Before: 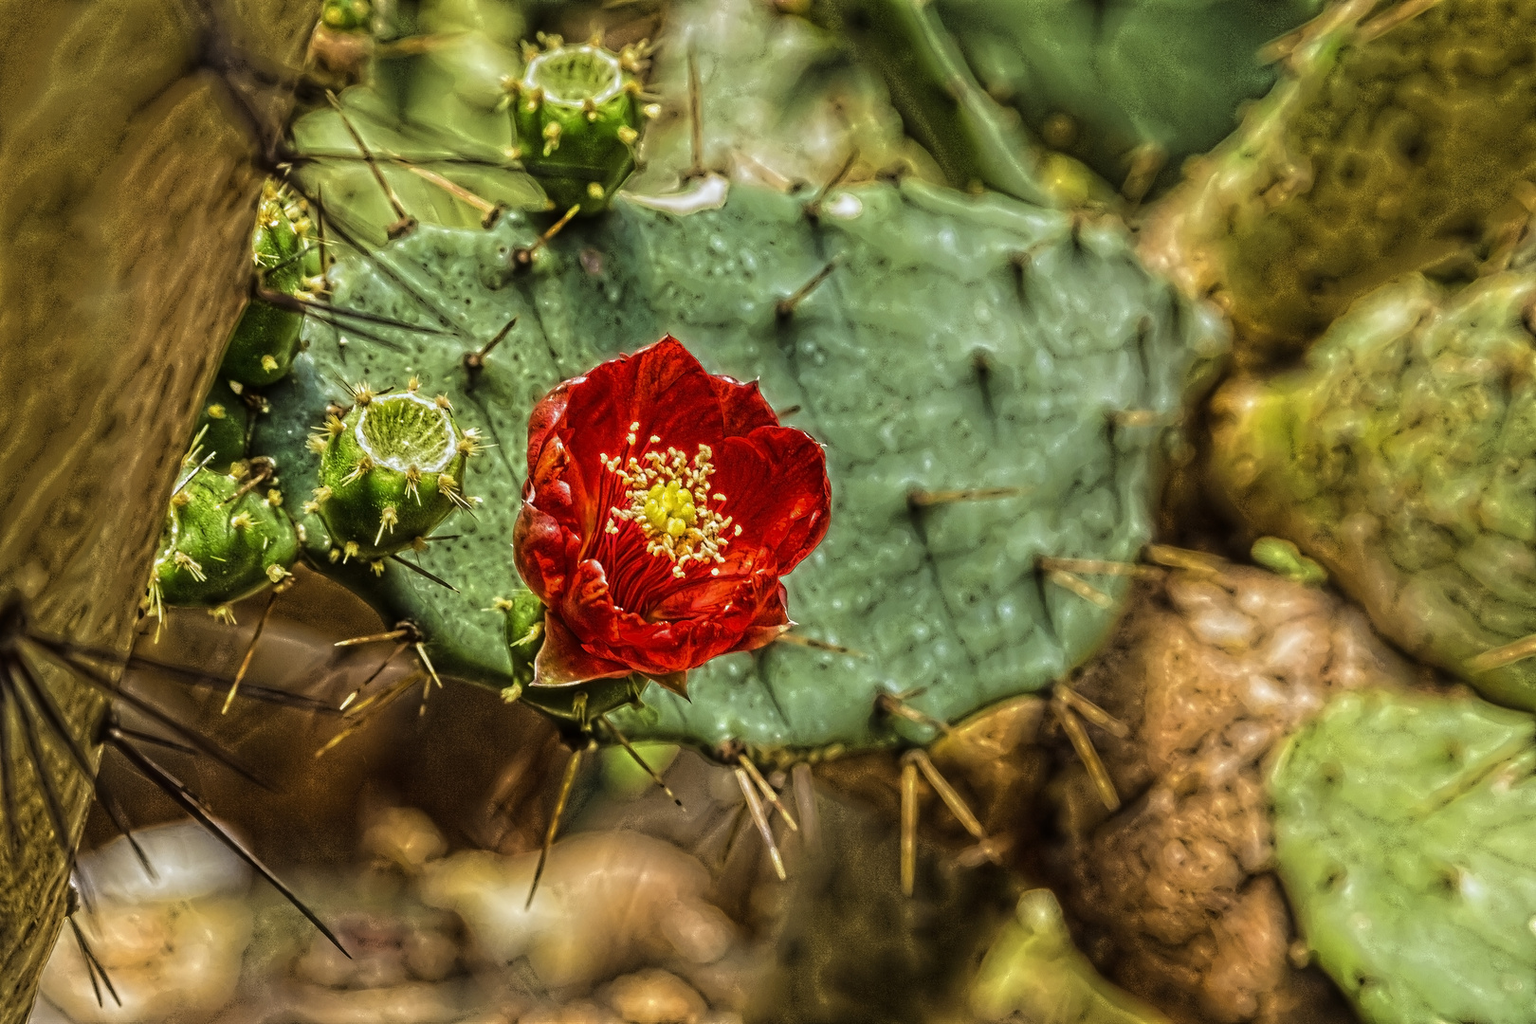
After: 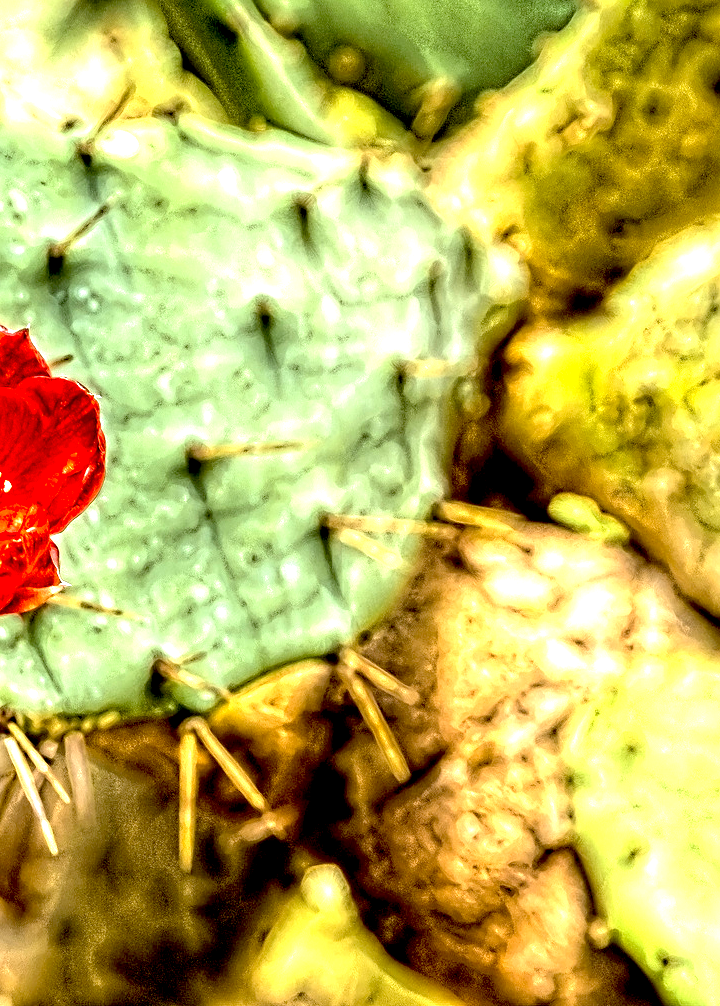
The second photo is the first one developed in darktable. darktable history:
sharpen: amount 0.209
crop: left 47.628%, top 6.766%, right 7.889%
exposure: black level correction 0.014, exposure 1.788 EV, compensate highlight preservation false
